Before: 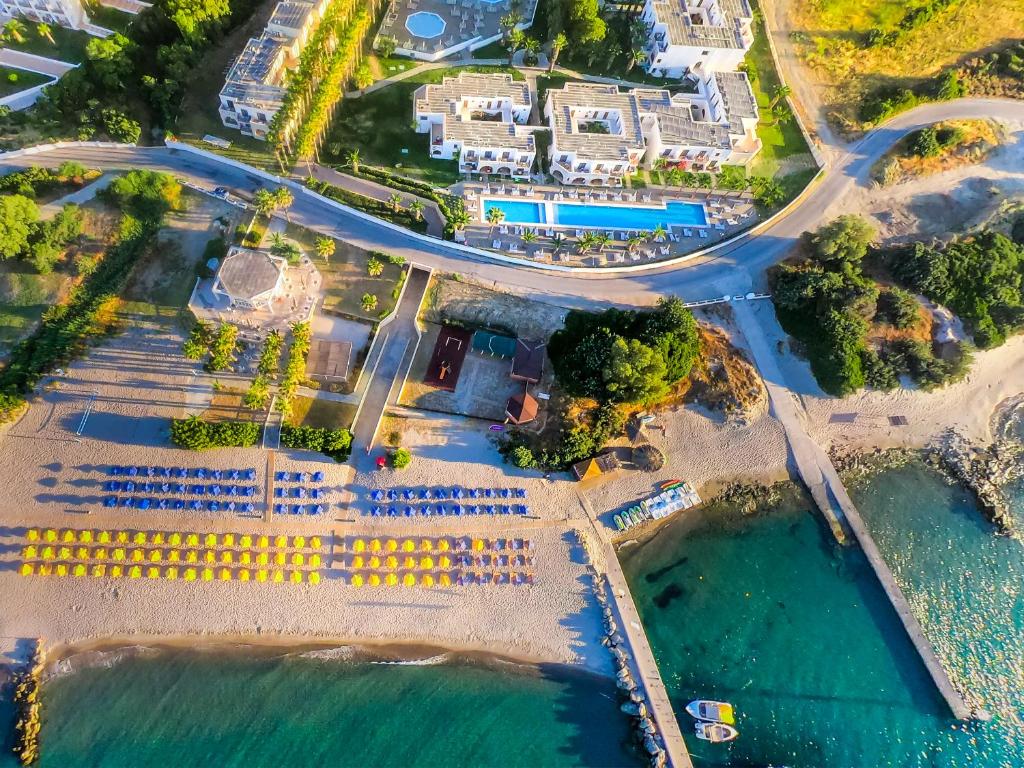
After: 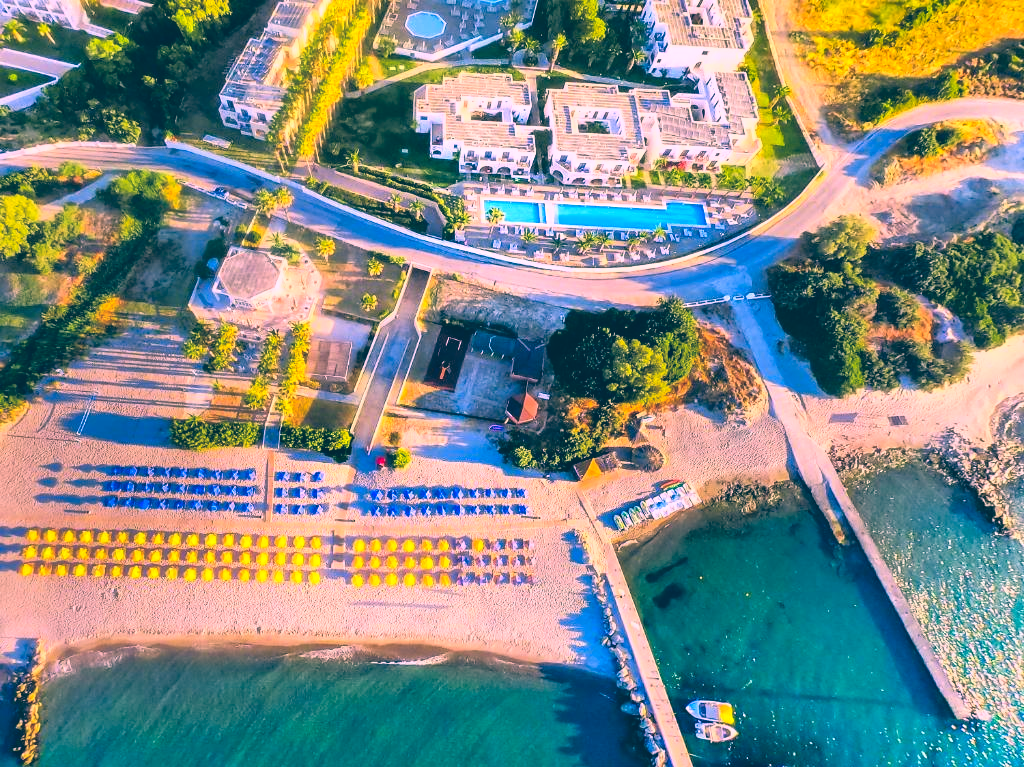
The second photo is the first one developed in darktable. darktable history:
exposure: black level correction -0.031, compensate highlight preservation false
crop: bottom 0.069%
tone curve: curves: ch0 [(0, 0) (0.003, 0.033) (0.011, 0.033) (0.025, 0.036) (0.044, 0.039) (0.069, 0.04) (0.1, 0.043) (0.136, 0.052) (0.177, 0.085) (0.224, 0.14) (0.277, 0.225) (0.335, 0.333) (0.399, 0.419) (0.468, 0.51) (0.543, 0.603) (0.623, 0.713) (0.709, 0.808) (0.801, 0.901) (0.898, 0.98) (1, 1)], color space Lab, independent channels, preserve colors none
color correction: highlights a* 16.94, highlights b* 0.298, shadows a* -14.87, shadows b* -13.82, saturation 1.45
shadows and highlights: shadows 60.67, soften with gaussian
